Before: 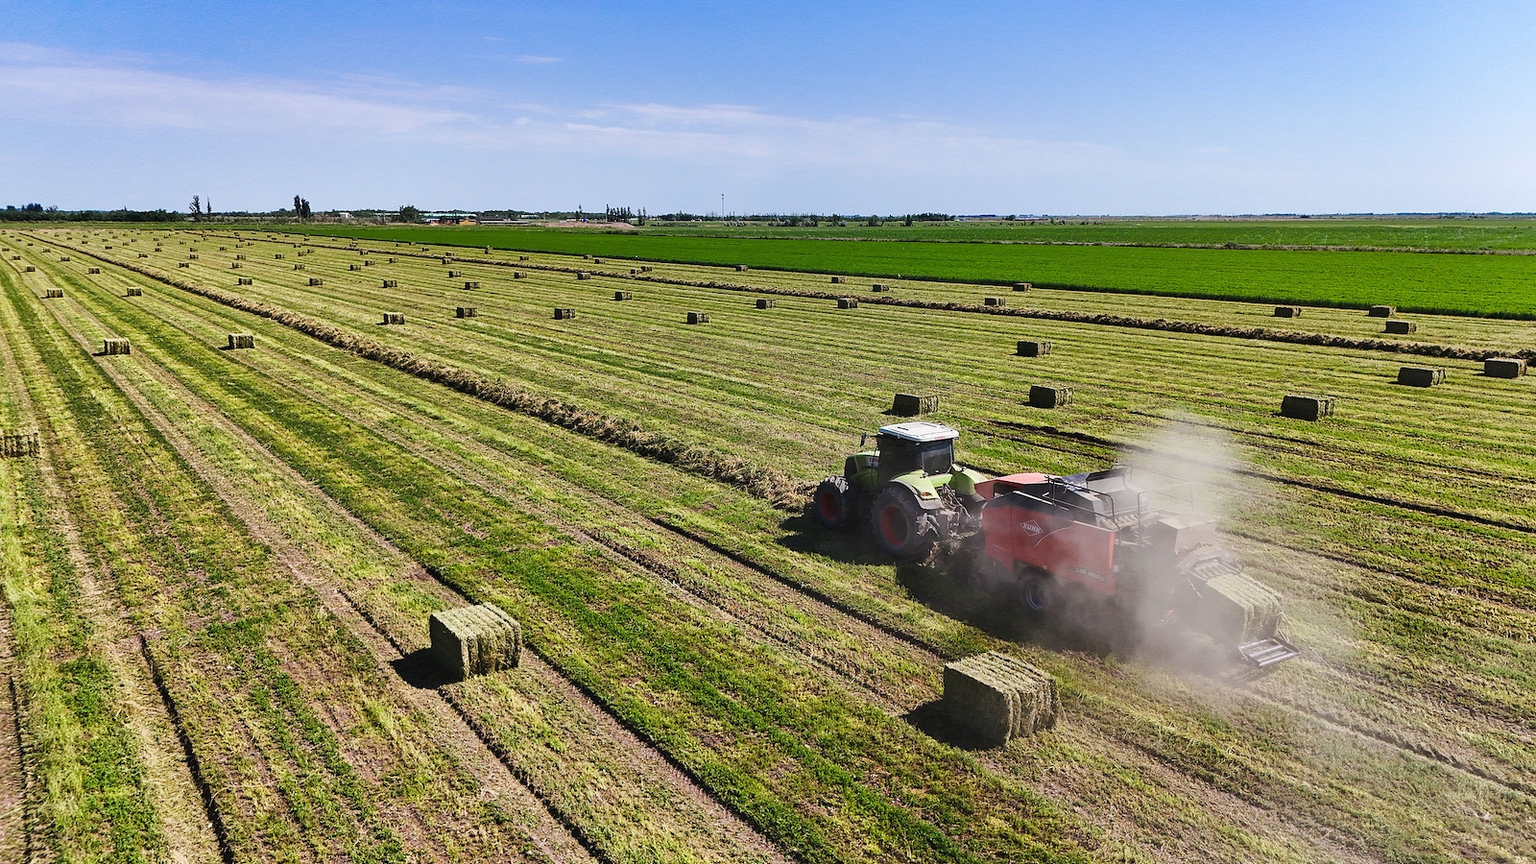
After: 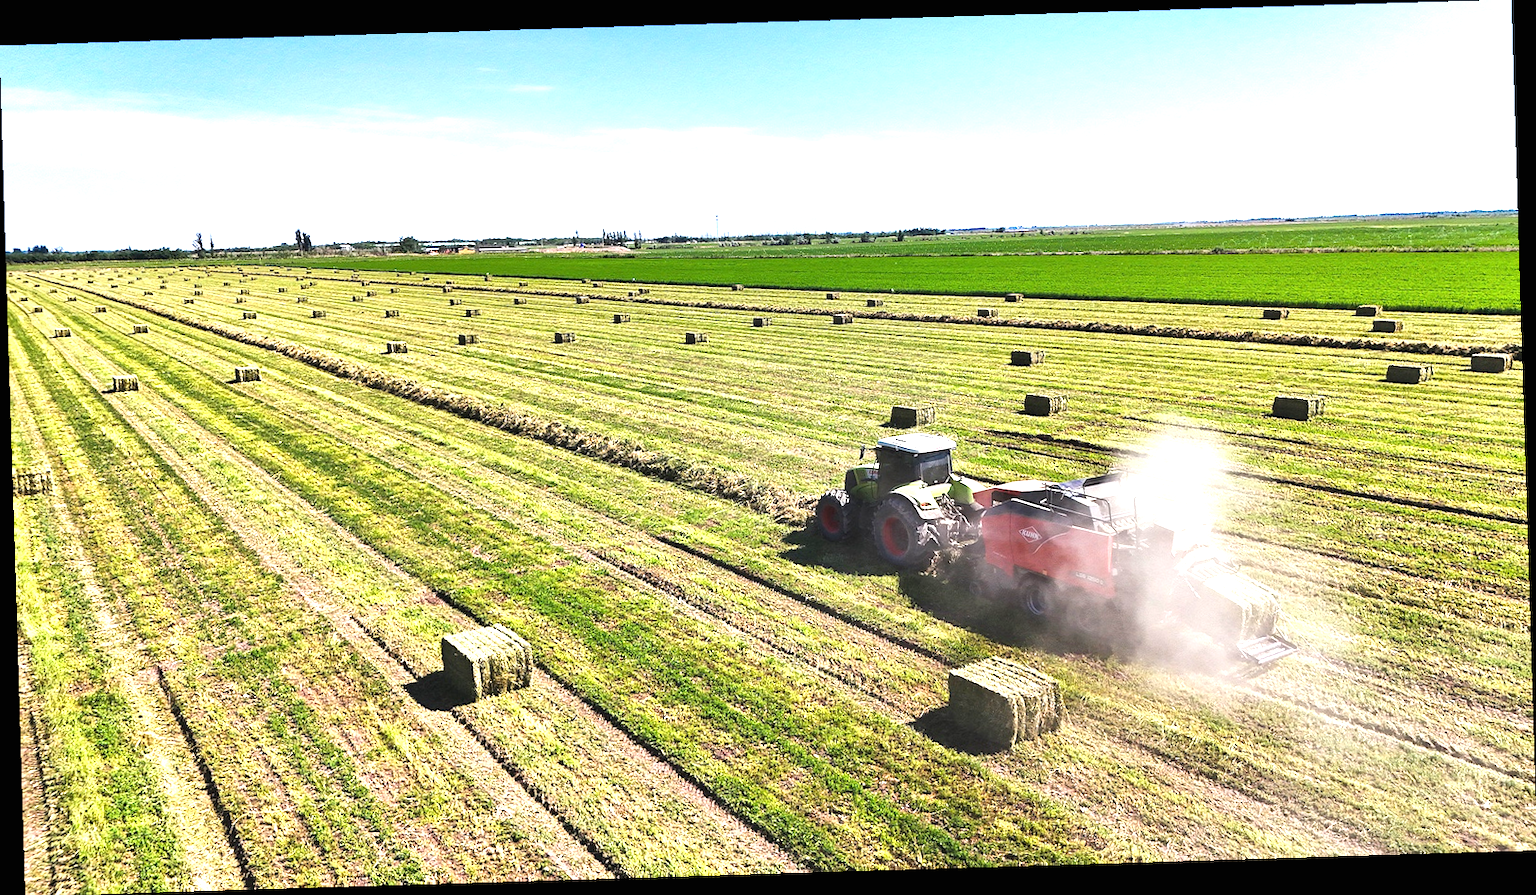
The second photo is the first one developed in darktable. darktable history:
rotate and perspective: rotation -1.75°, automatic cropping off
exposure: black level correction 0, exposure 0.95 EV, compensate exposure bias true, compensate highlight preservation false
